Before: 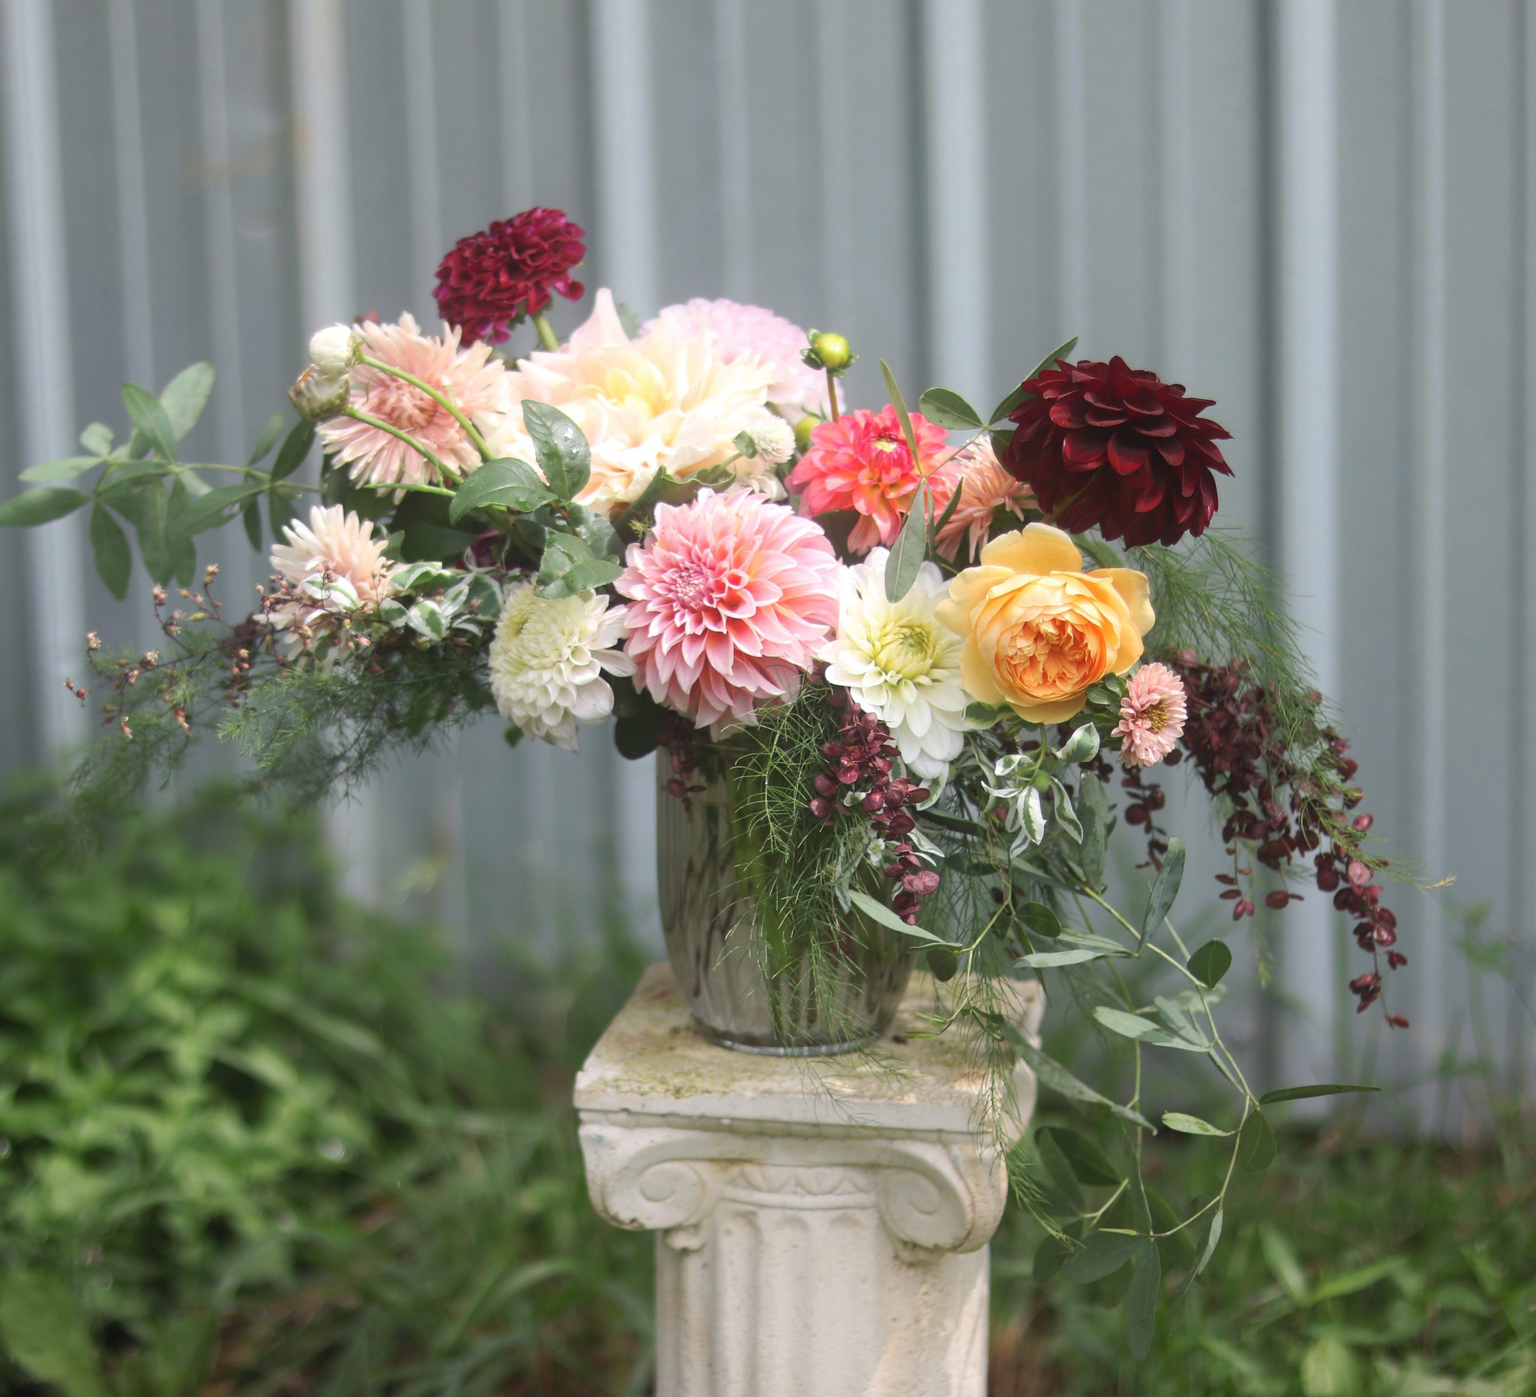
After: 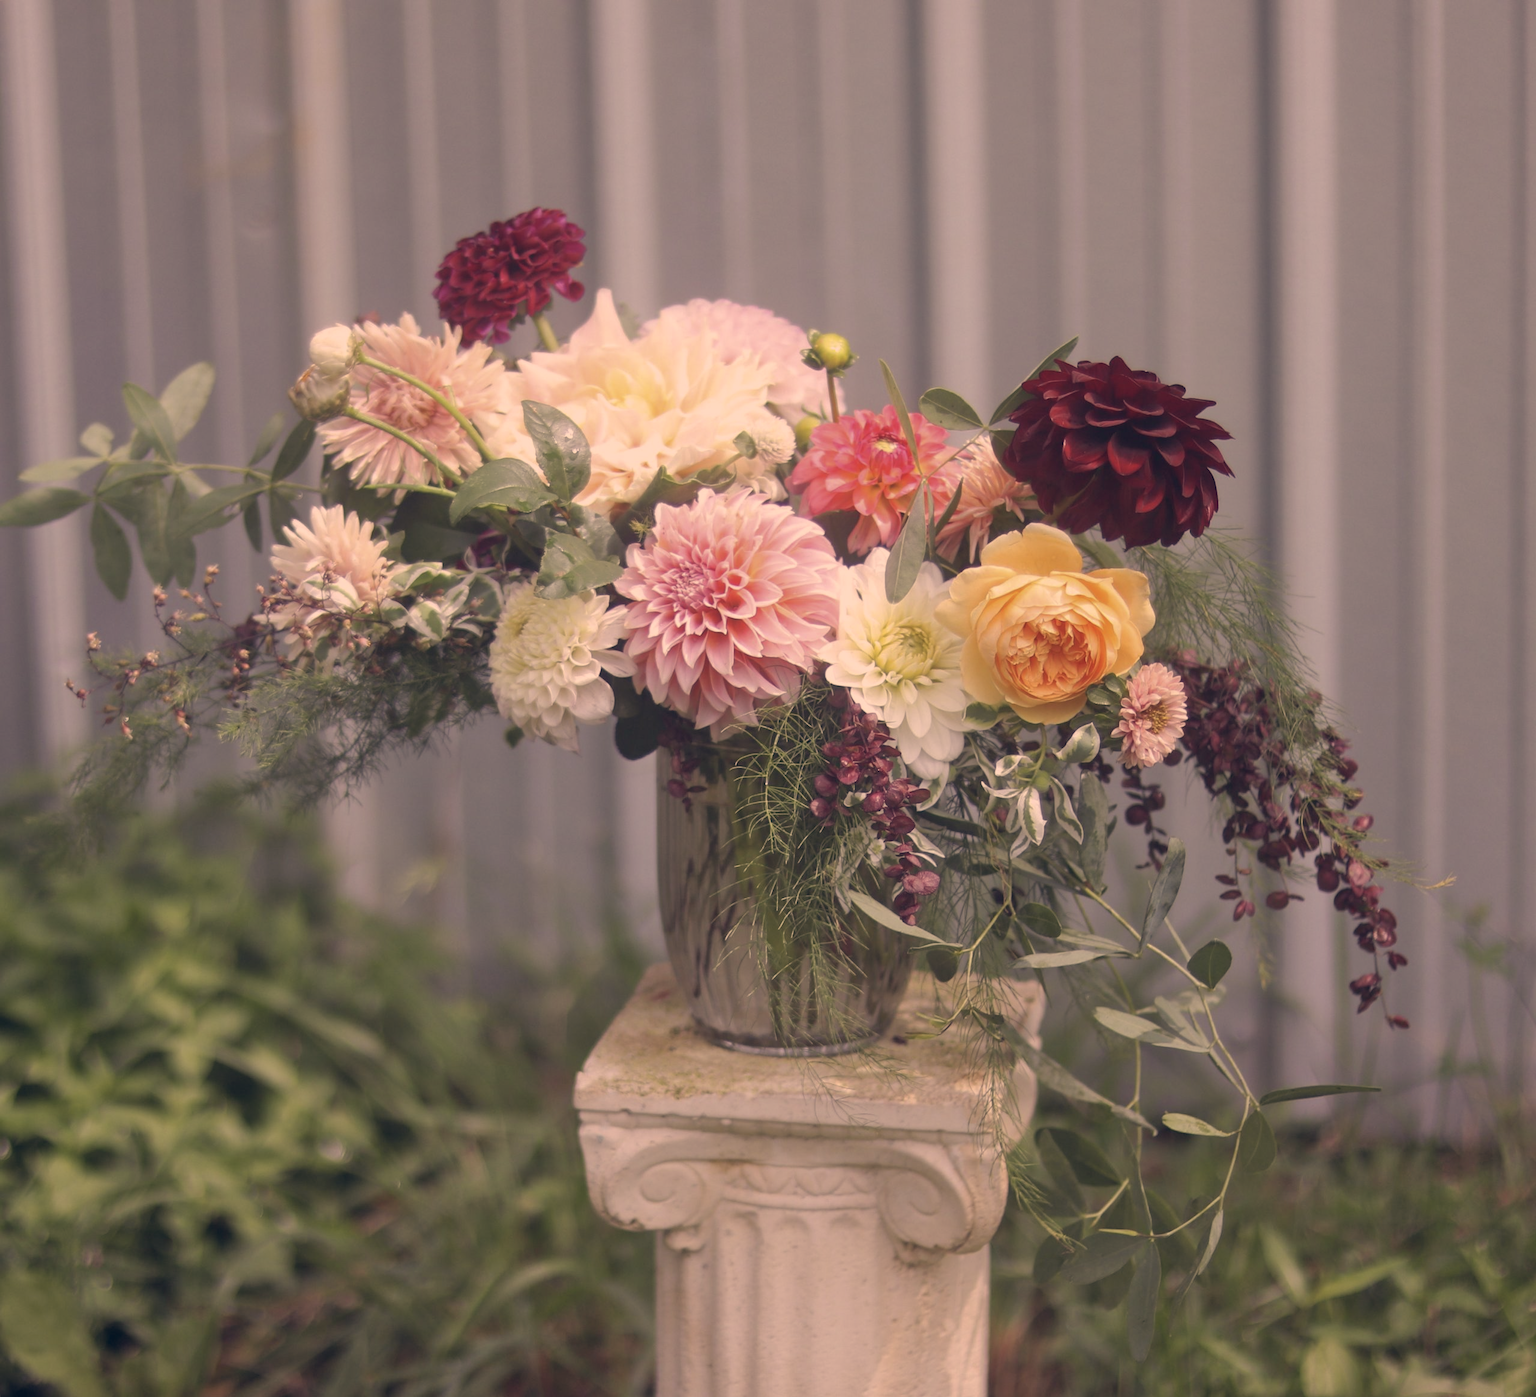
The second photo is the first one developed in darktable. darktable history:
color zones: curves: ch2 [(0, 0.5) (0.143, 0.5) (0.286, 0.489) (0.415, 0.421) (0.571, 0.5) (0.714, 0.5) (0.857, 0.5) (1, 0.5)]
tone equalizer: -8 EV 0.25 EV, -7 EV 0.417 EV, -6 EV 0.417 EV, -5 EV 0.25 EV, -3 EV -0.25 EV, -2 EV -0.417 EV, -1 EV -0.417 EV, +0 EV -0.25 EV, edges refinement/feathering 500, mask exposure compensation -1.57 EV, preserve details guided filter
color correction: highlights a* 19.59, highlights b* 27.49, shadows a* 3.46, shadows b* -17.28, saturation 0.73
color balance: lift [1, 0.998, 1.001, 1.002], gamma [1, 1.02, 1, 0.98], gain [1, 1.02, 1.003, 0.98]
